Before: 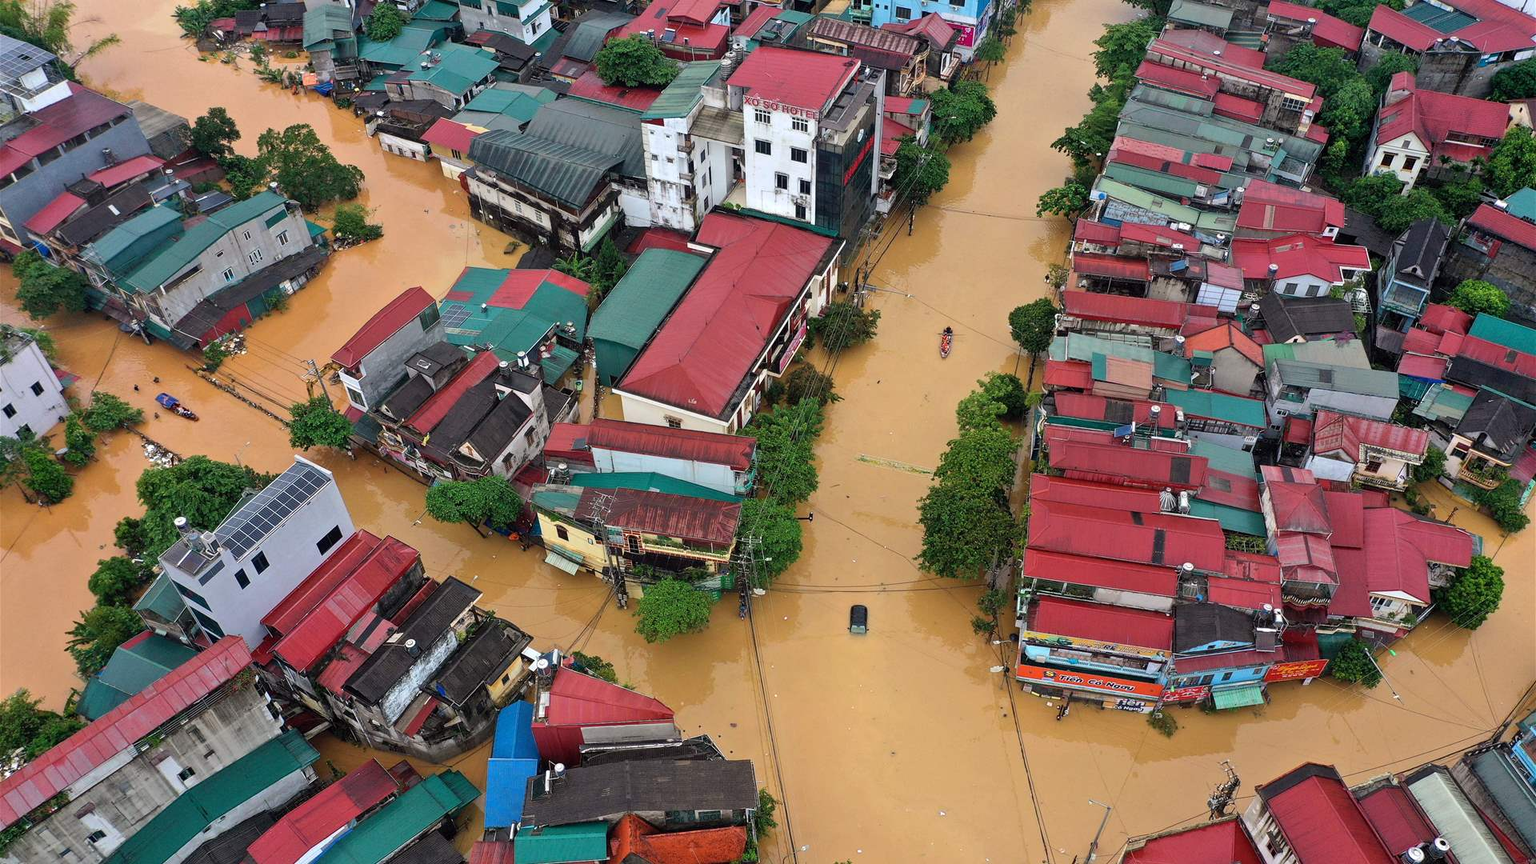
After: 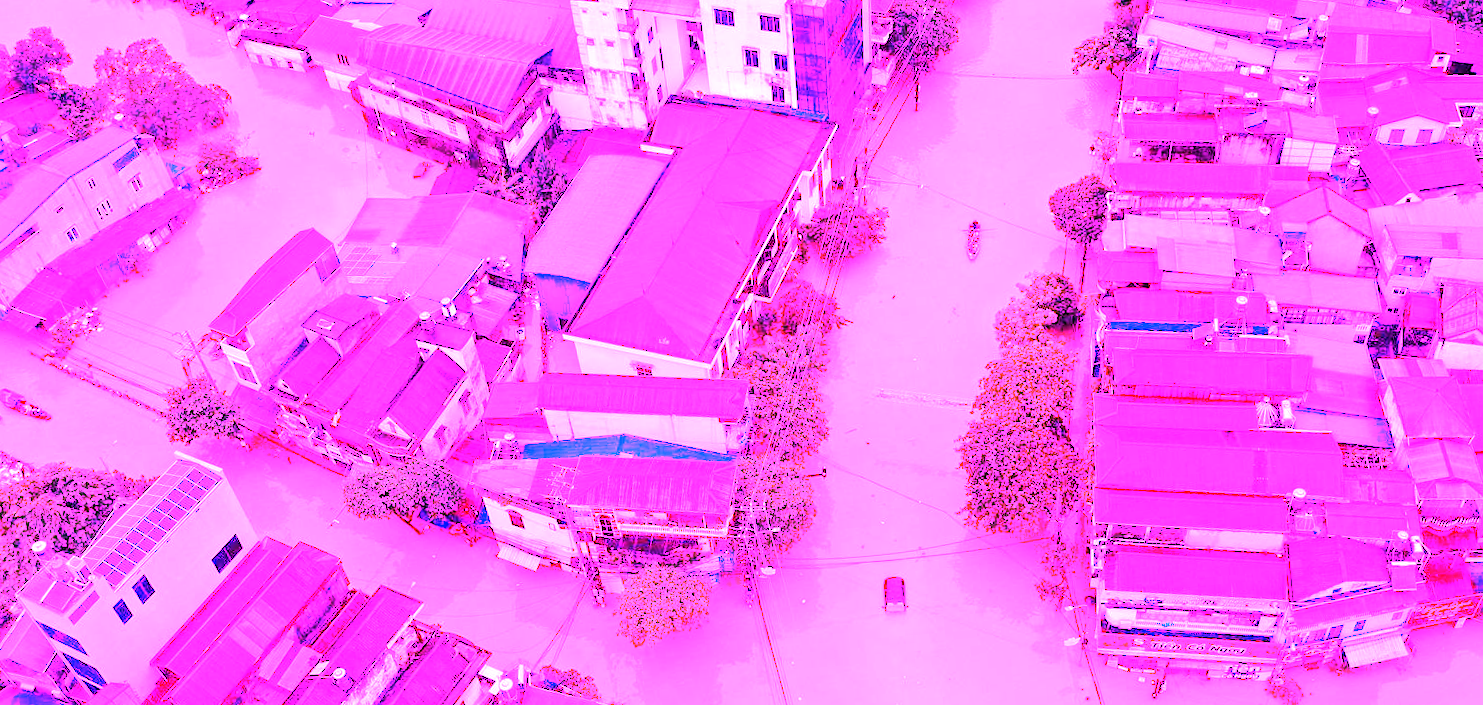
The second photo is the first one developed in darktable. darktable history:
white balance: red 8, blue 8
crop: left 7.856%, top 11.836%, right 10.12%, bottom 15.387%
rotate and perspective: rotation -5°, crop left 0.05, crop right 0.952, crop top 0.11, crop bottom 0.89
